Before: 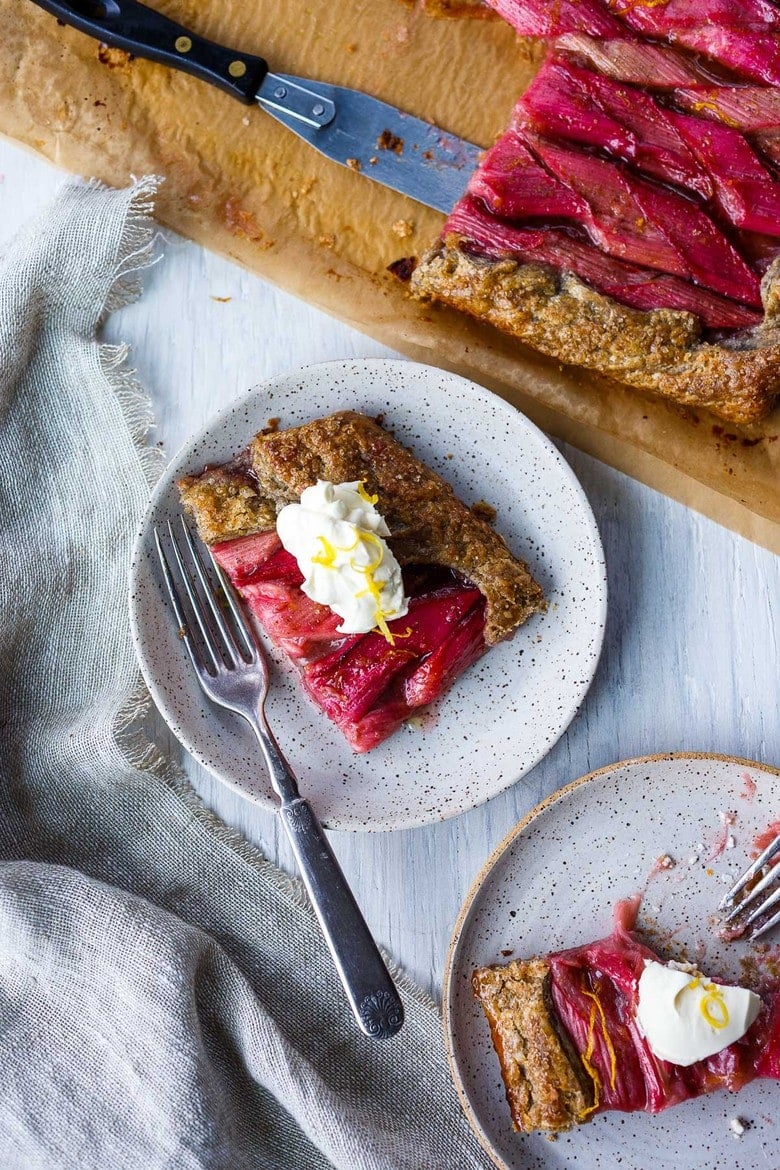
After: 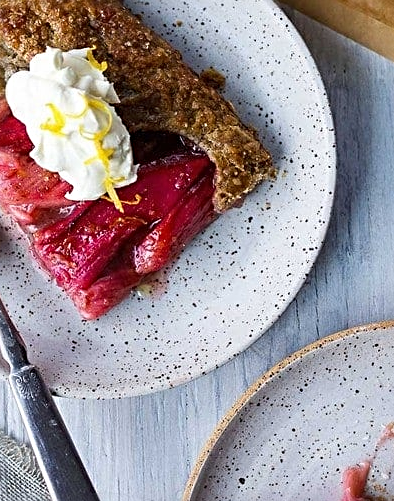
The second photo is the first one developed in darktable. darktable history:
sharpen: radius 3.085
crop: left 34.834%, top 37.048%, right 14.576%, bottom 20.082%
